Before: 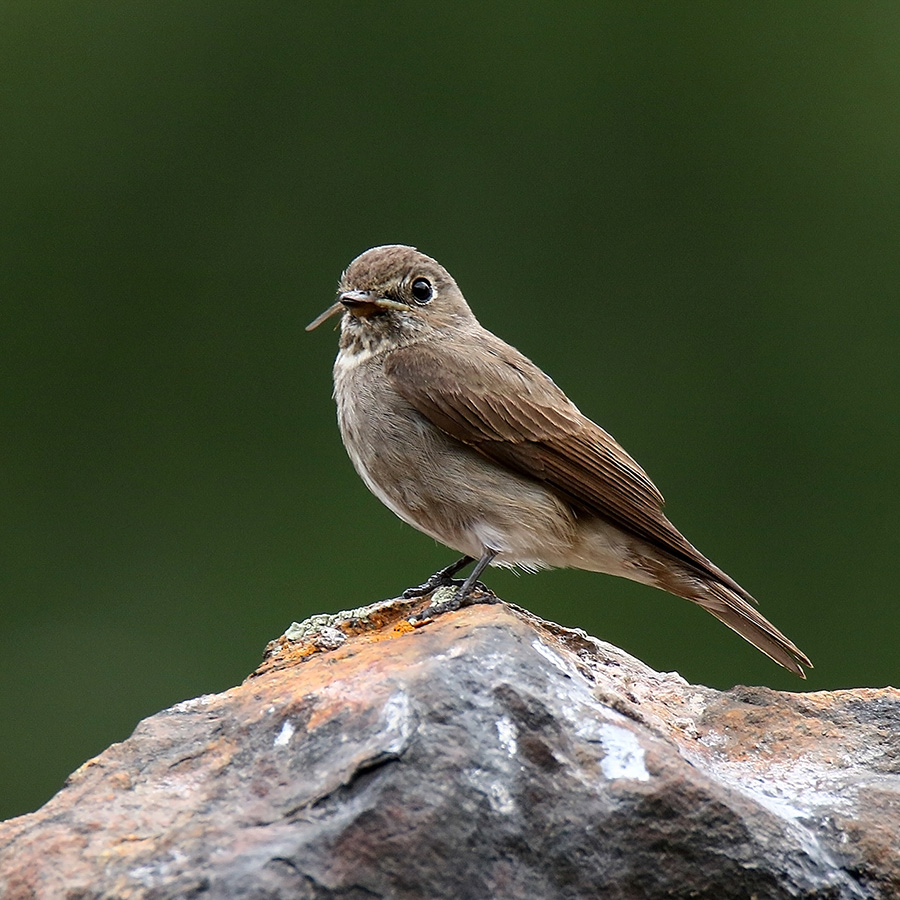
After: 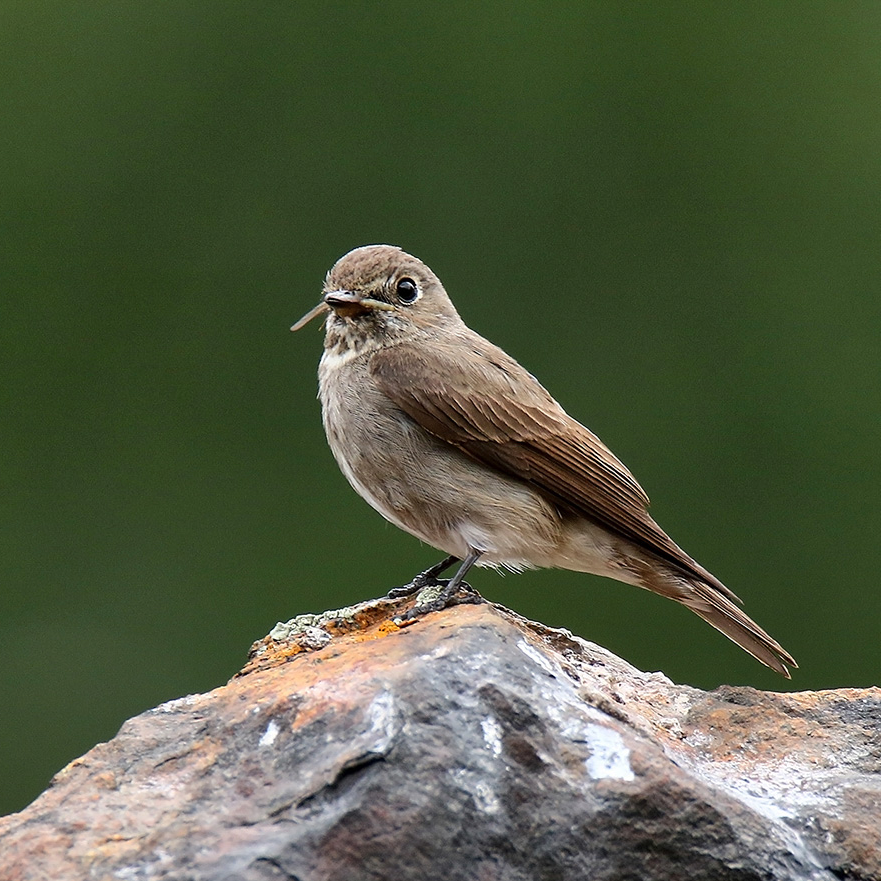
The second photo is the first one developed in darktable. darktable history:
shadows and highlights: soften with gaussian
crop: left 1.743%, right 0.268%, bottom 2.011%
